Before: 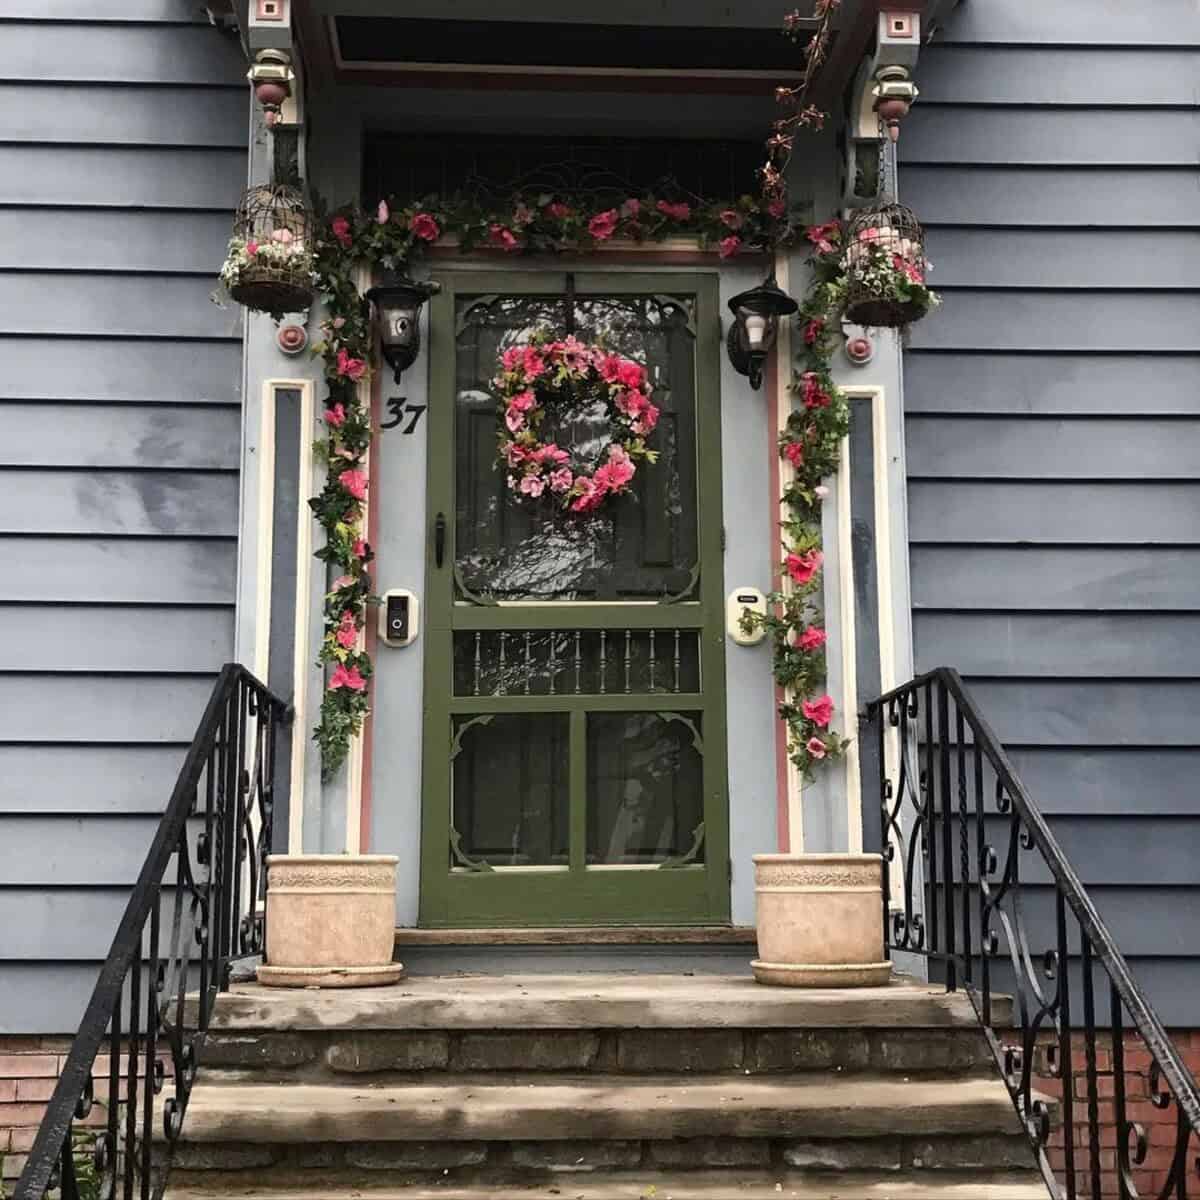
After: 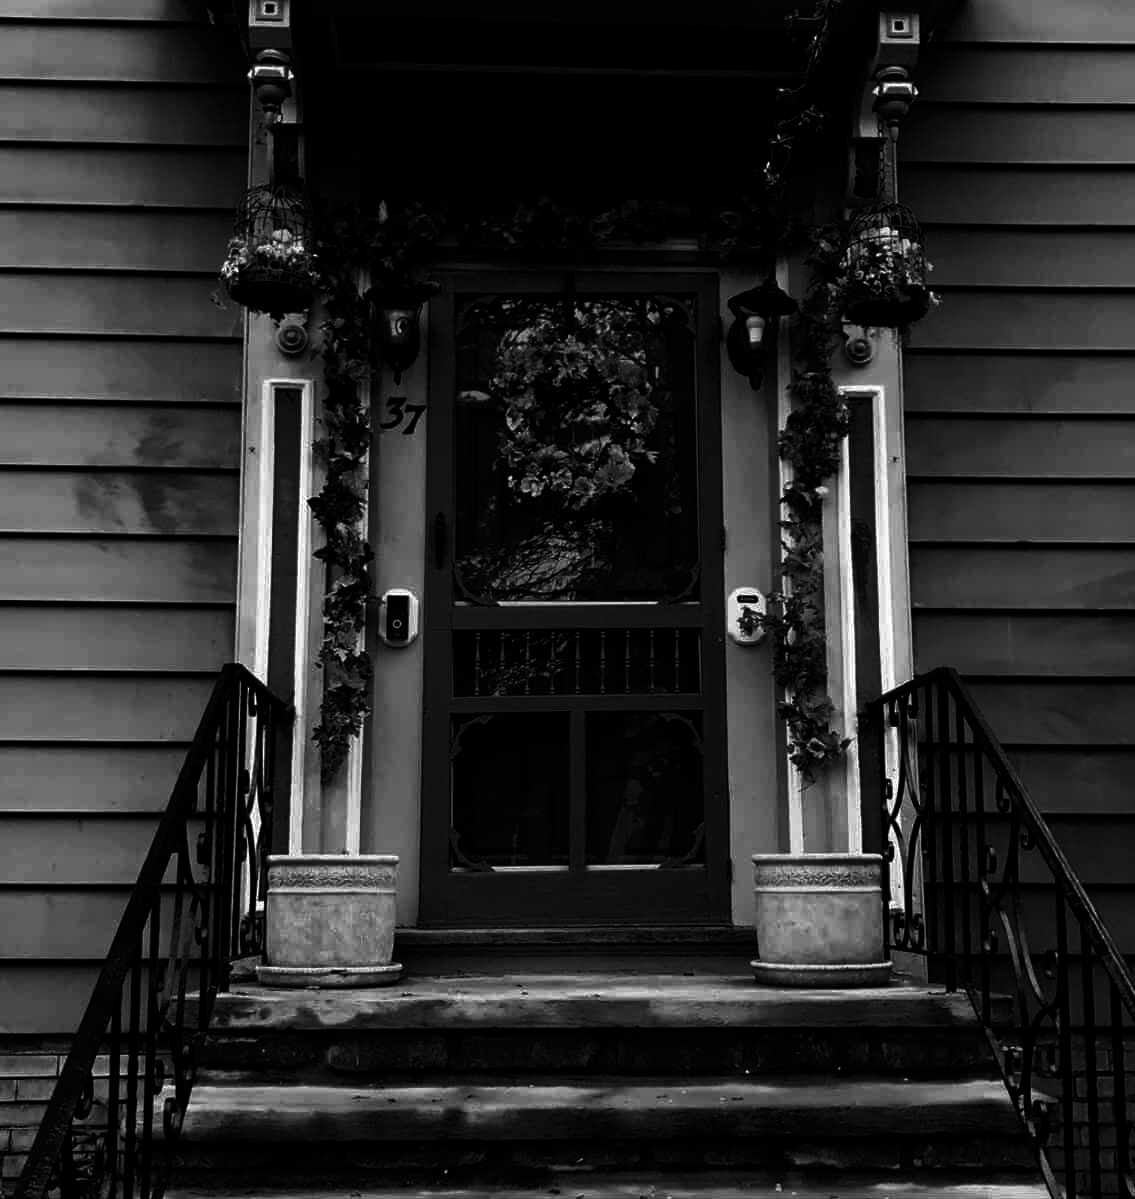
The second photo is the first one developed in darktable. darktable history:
crop and rotate: right 5.396%
velvia: strength 36.31%
contrast brightness saturation: contrast 0.019, brightness -0.989, saturation -0.996
tone equalizer: edges refinement/feathering 500, mask exposure compensation -1.57 EV, preserve details no
